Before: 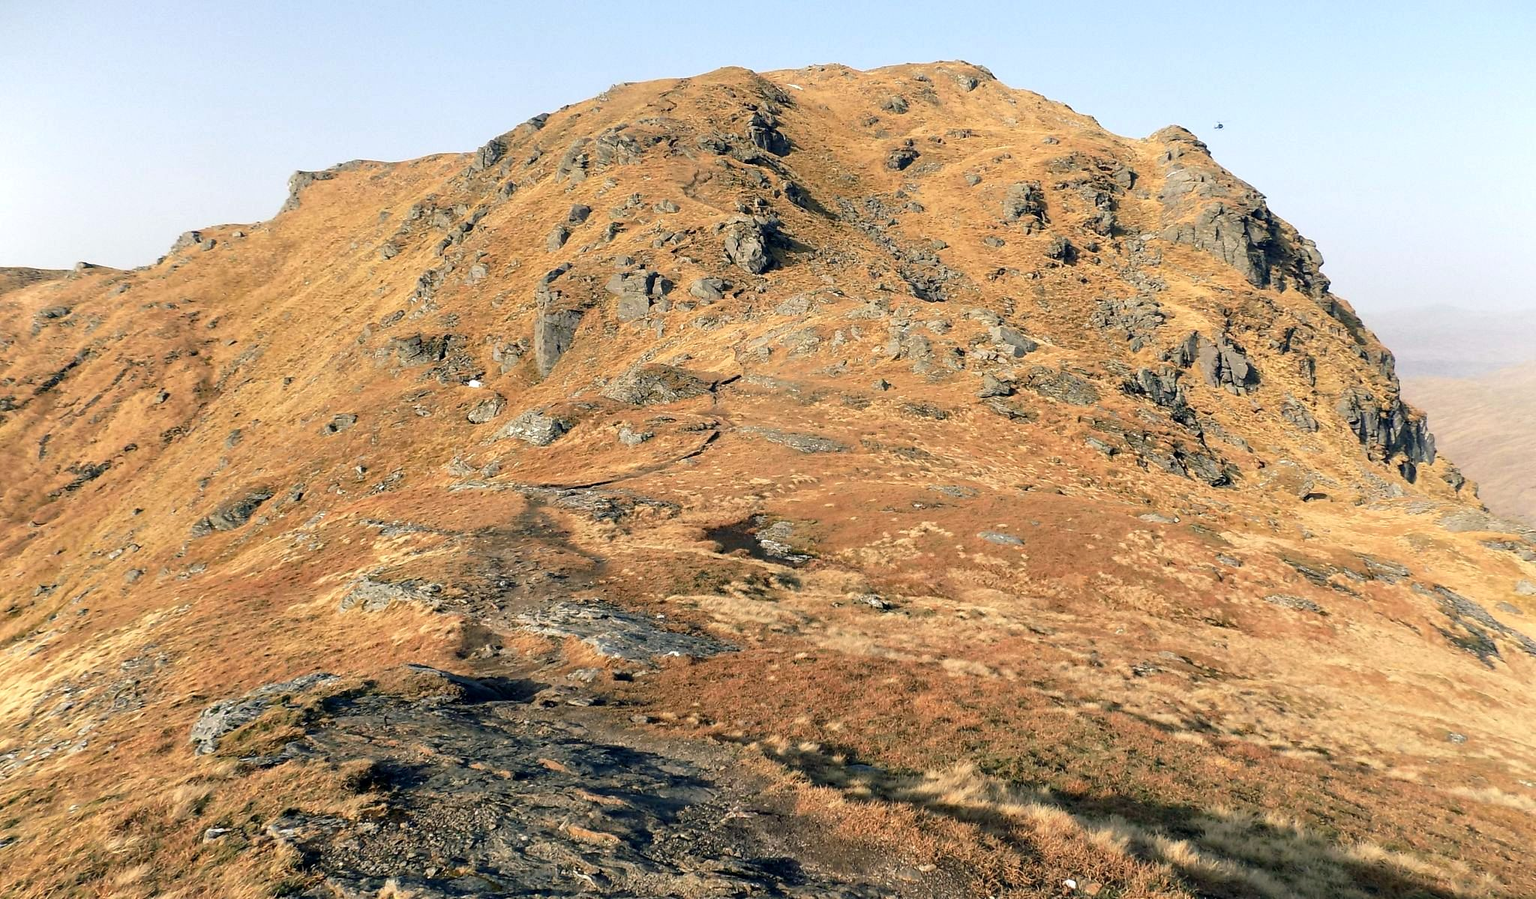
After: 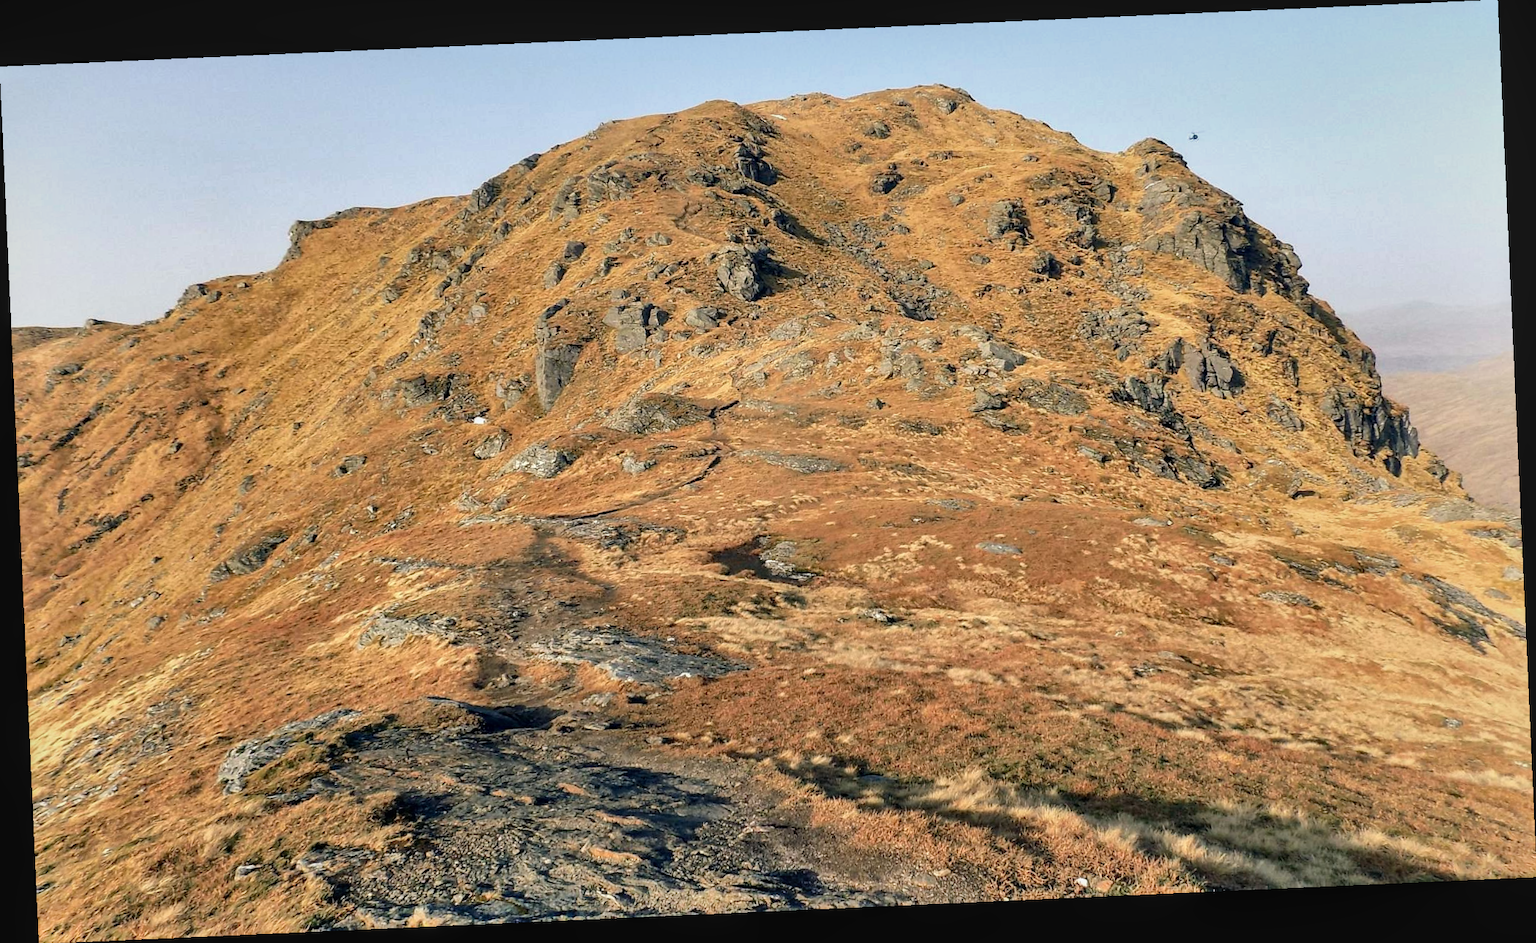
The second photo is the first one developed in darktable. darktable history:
local contrast: detail 110%
shadows and highlights: shadows 52.42, soften with gaussian
rotate and perspective: rotation -2.56°, automatic cropping off
